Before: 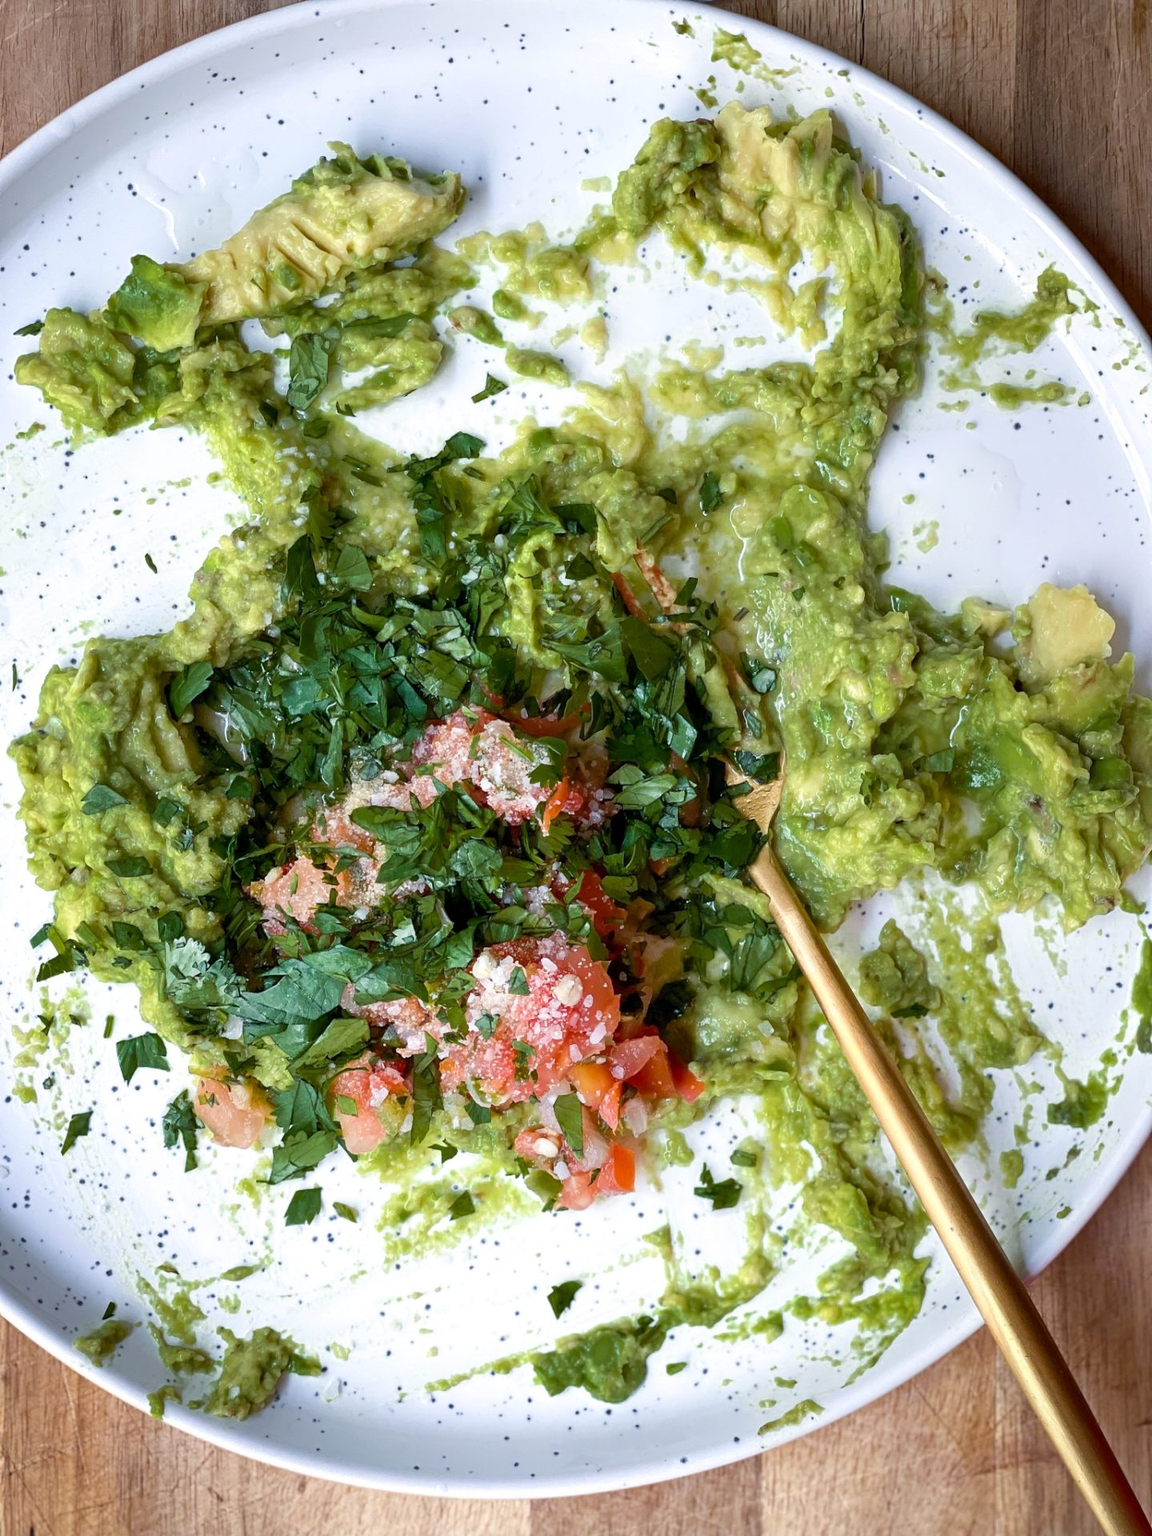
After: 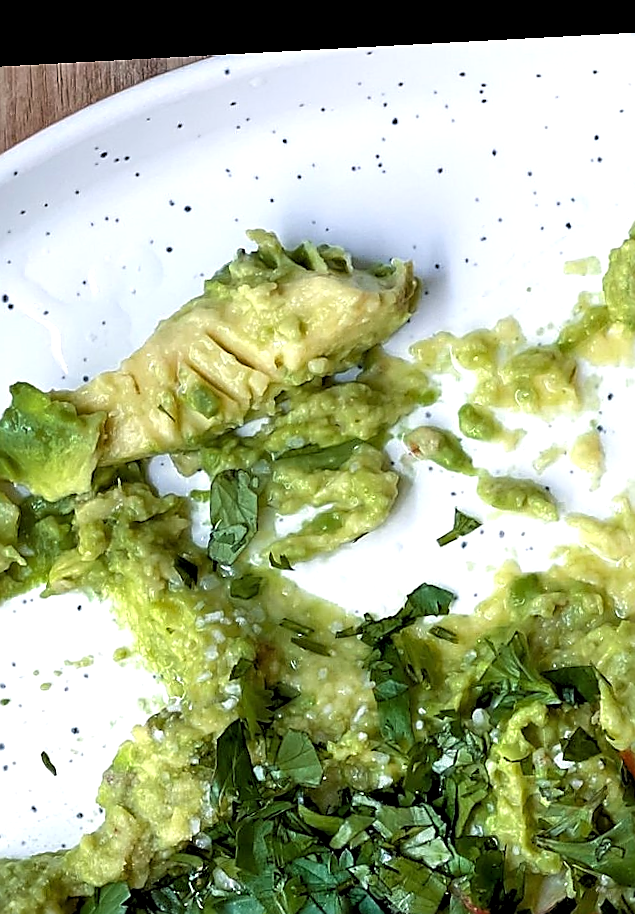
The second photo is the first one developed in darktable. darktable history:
crop and rotate: left 10.817%, top 0.062%, right 47.194%, bottom 53.626%
white balance: red 1, blue 1
sharpen: radius 1.4, amount 1.25, threshold 0.7
rotate and perspective: rotation -2.22°, lens shift (horizontal) -0.022, automatic cropping off
rgb levels: levels [[0.01, 0.419, 0.839], [0, 0.5, 1], [0, 0.5, 1]]
